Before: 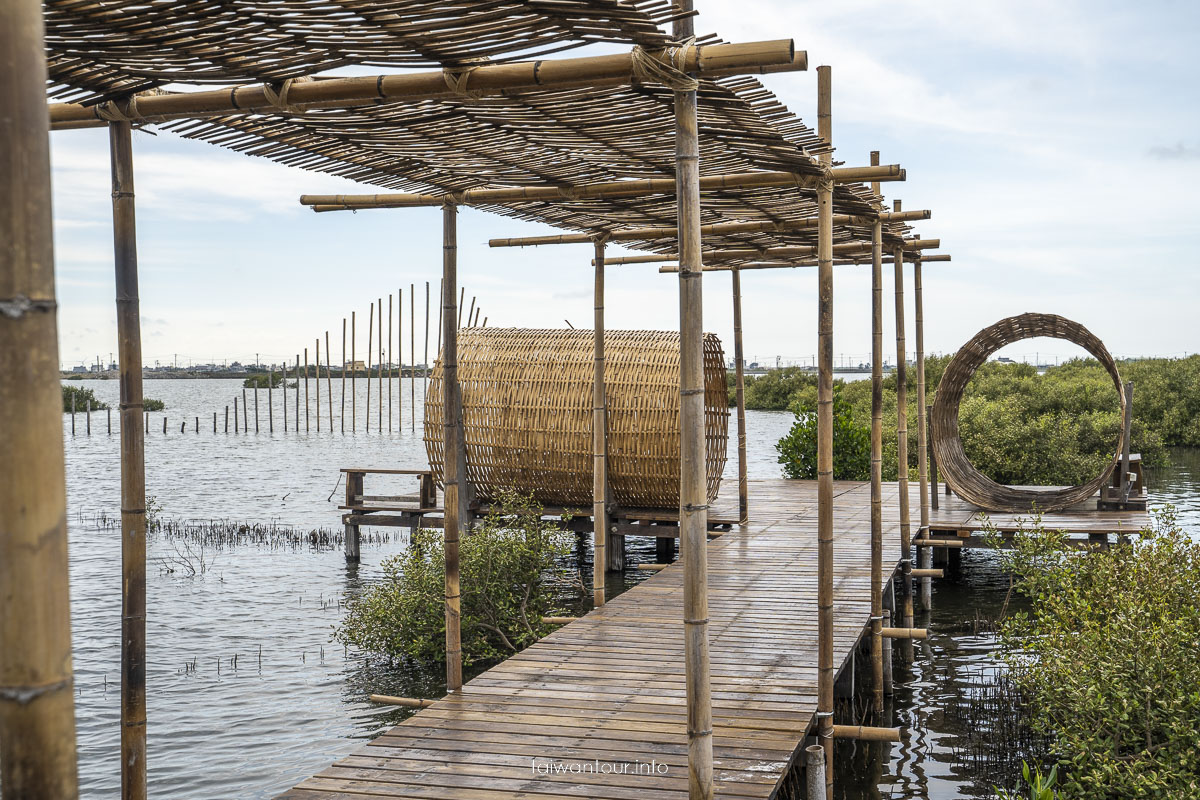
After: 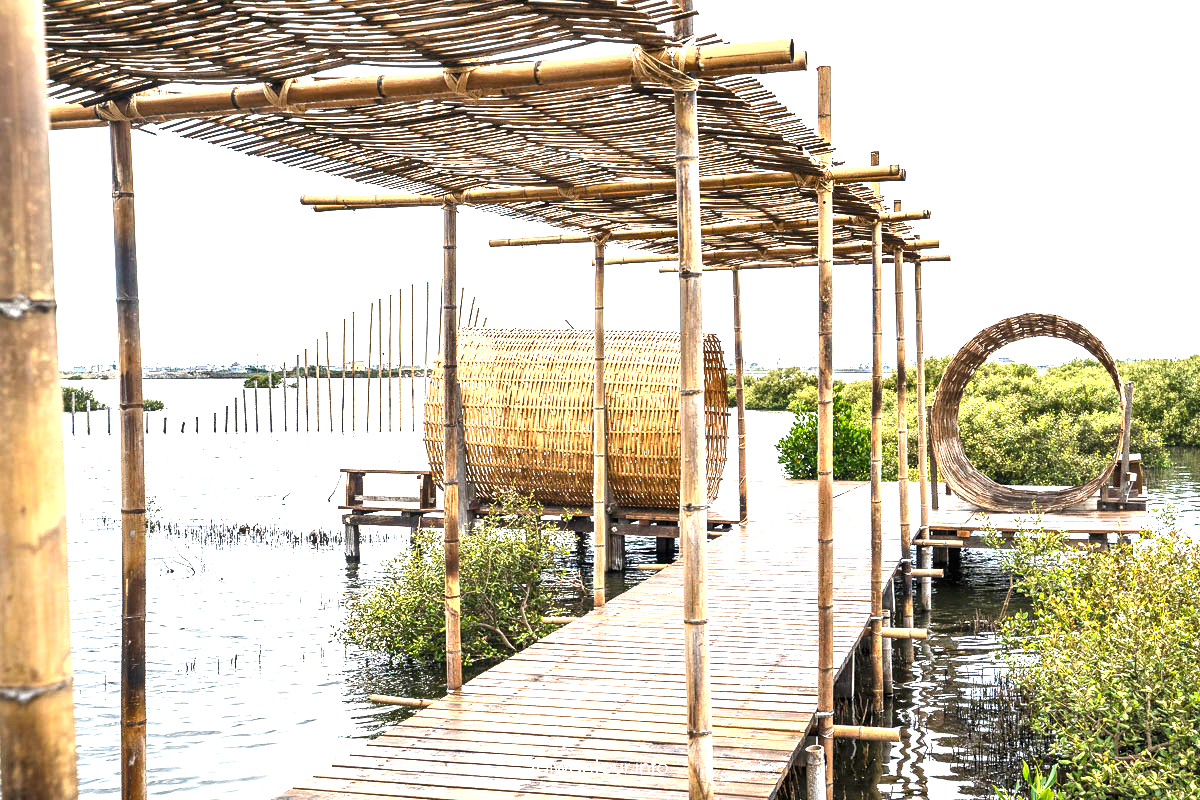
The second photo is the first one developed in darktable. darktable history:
exposure: black level correction 0, exposure 2.088 EV, compensate exposure bias true, compensate highlight preservation false
shadows and highlights: shadows 37.27, highlights -28.18, soften with gaussian
